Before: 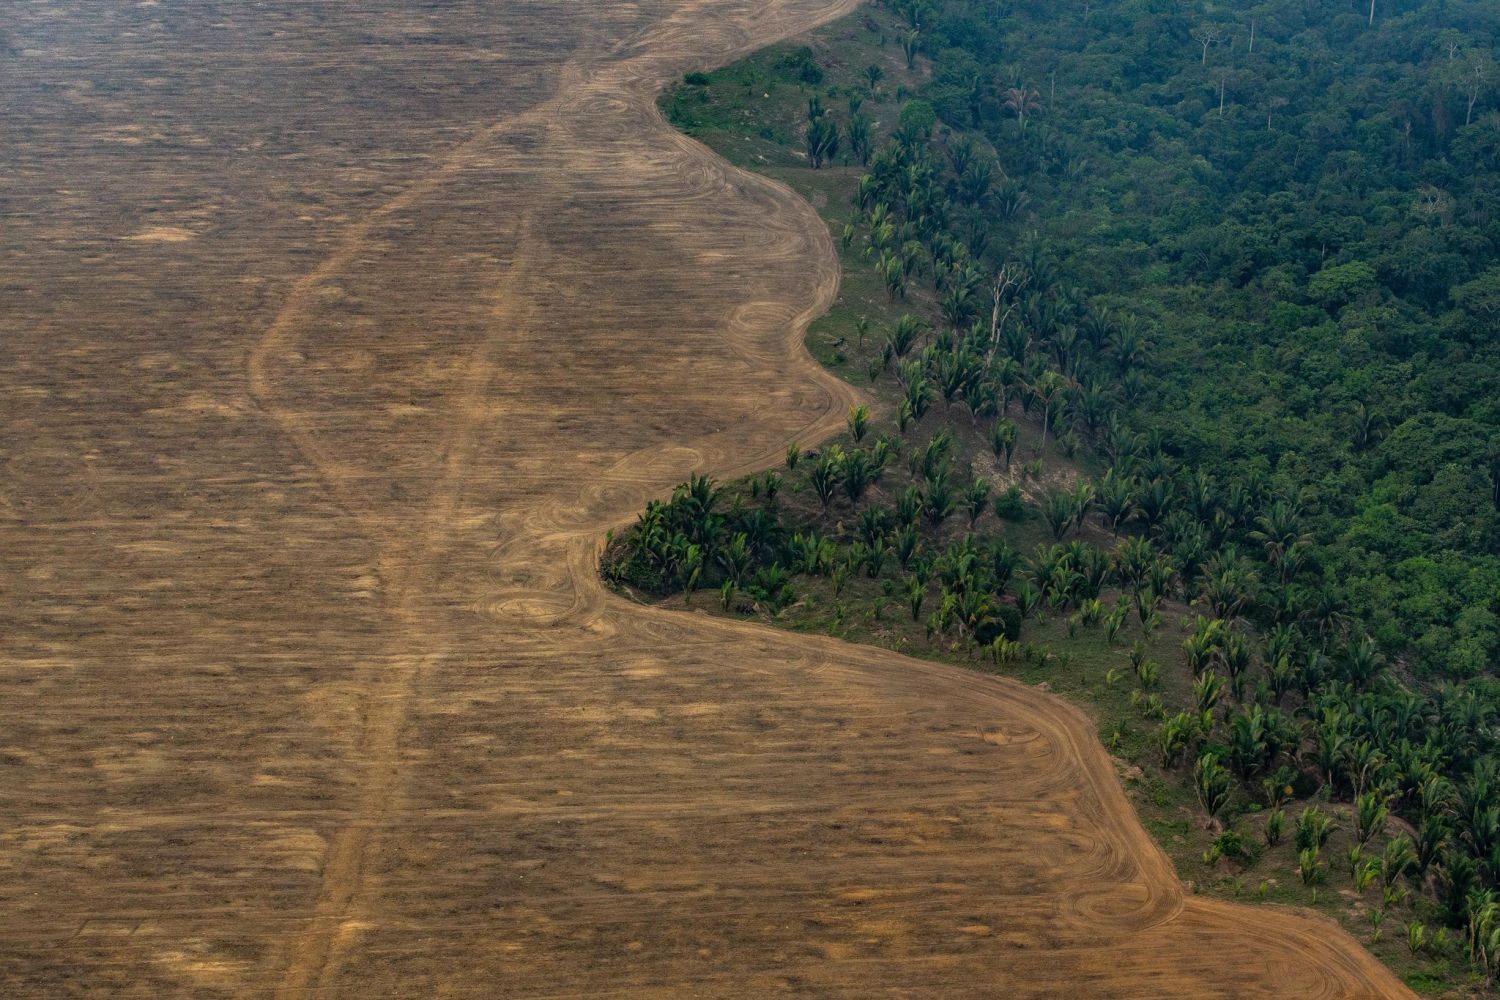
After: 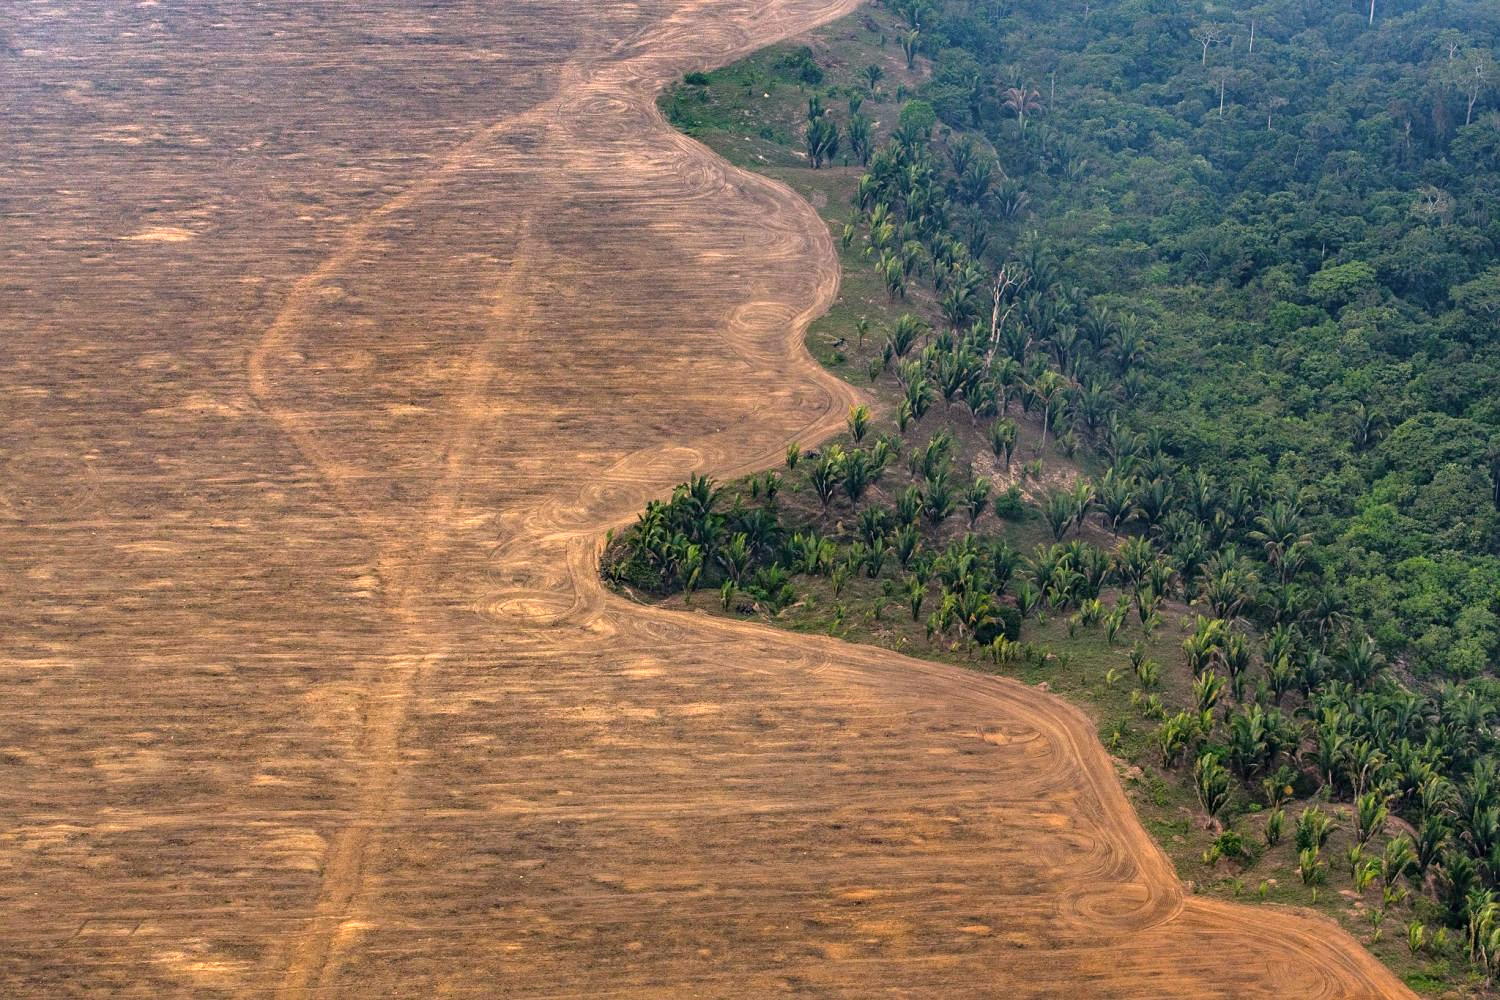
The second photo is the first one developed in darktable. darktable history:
shadows and highlights: shadows 30.63, highlights -63.22, shadows color adjustment 98%, highlights color adjustment 58.61%, soften with gaussian
color correction: highlights a* 12.23, highlights b* 5.41
white balance: red 0.974, blue 1.044
sharpen: amount 0.2
exposure: exposure 1 EV, compensate highlight preservation false
